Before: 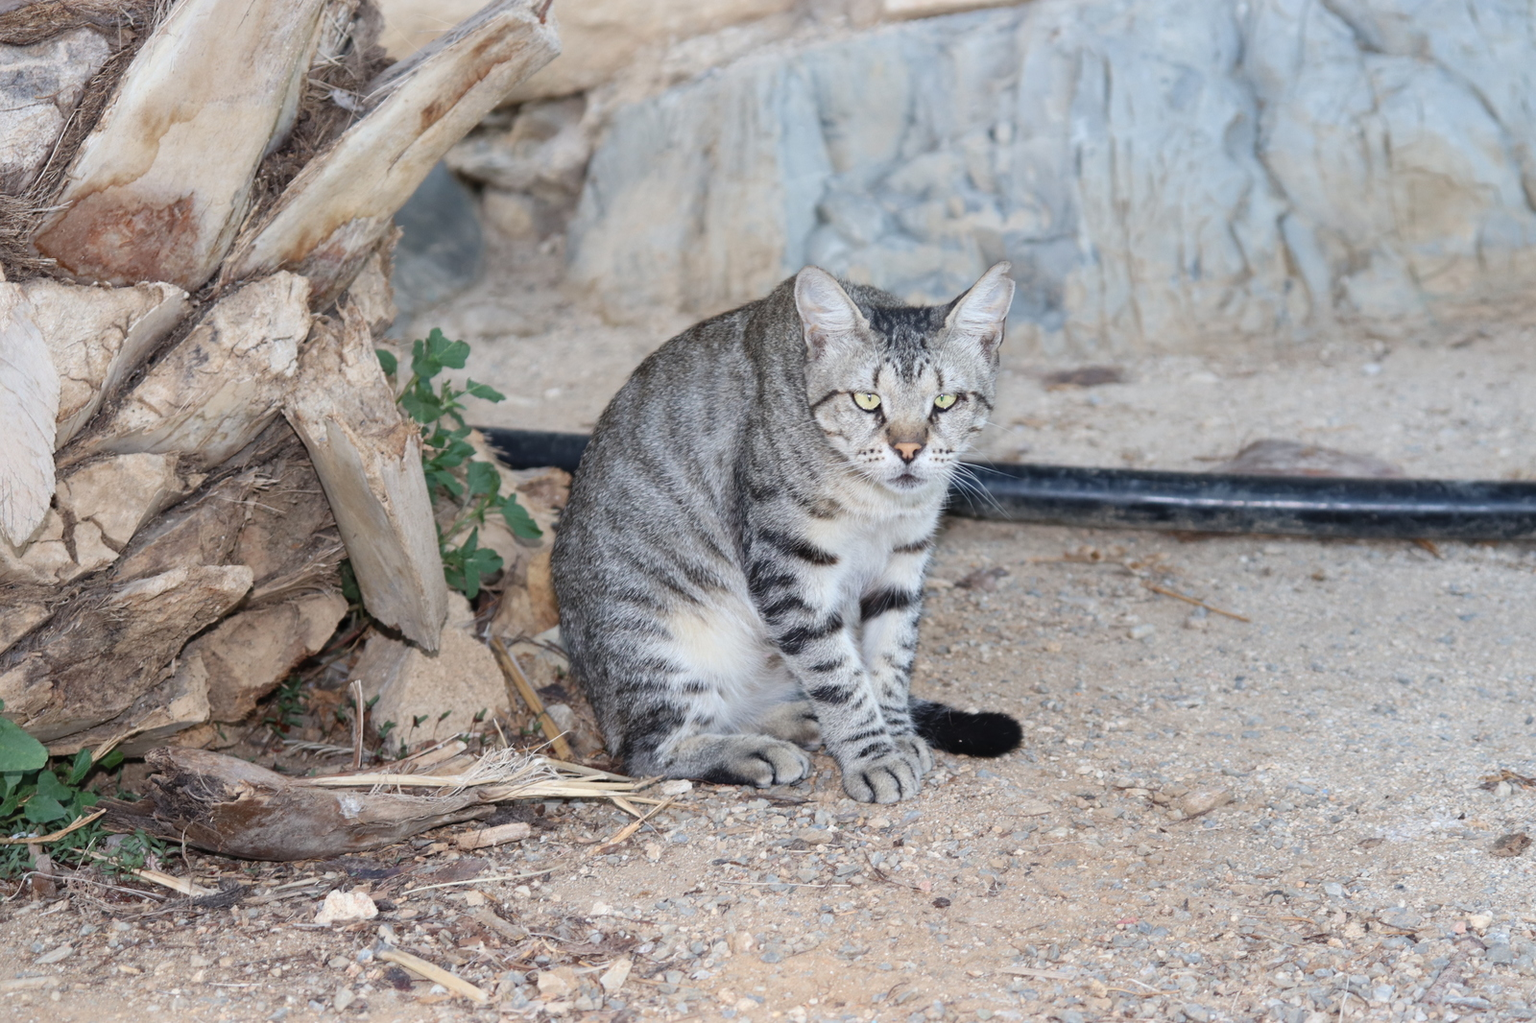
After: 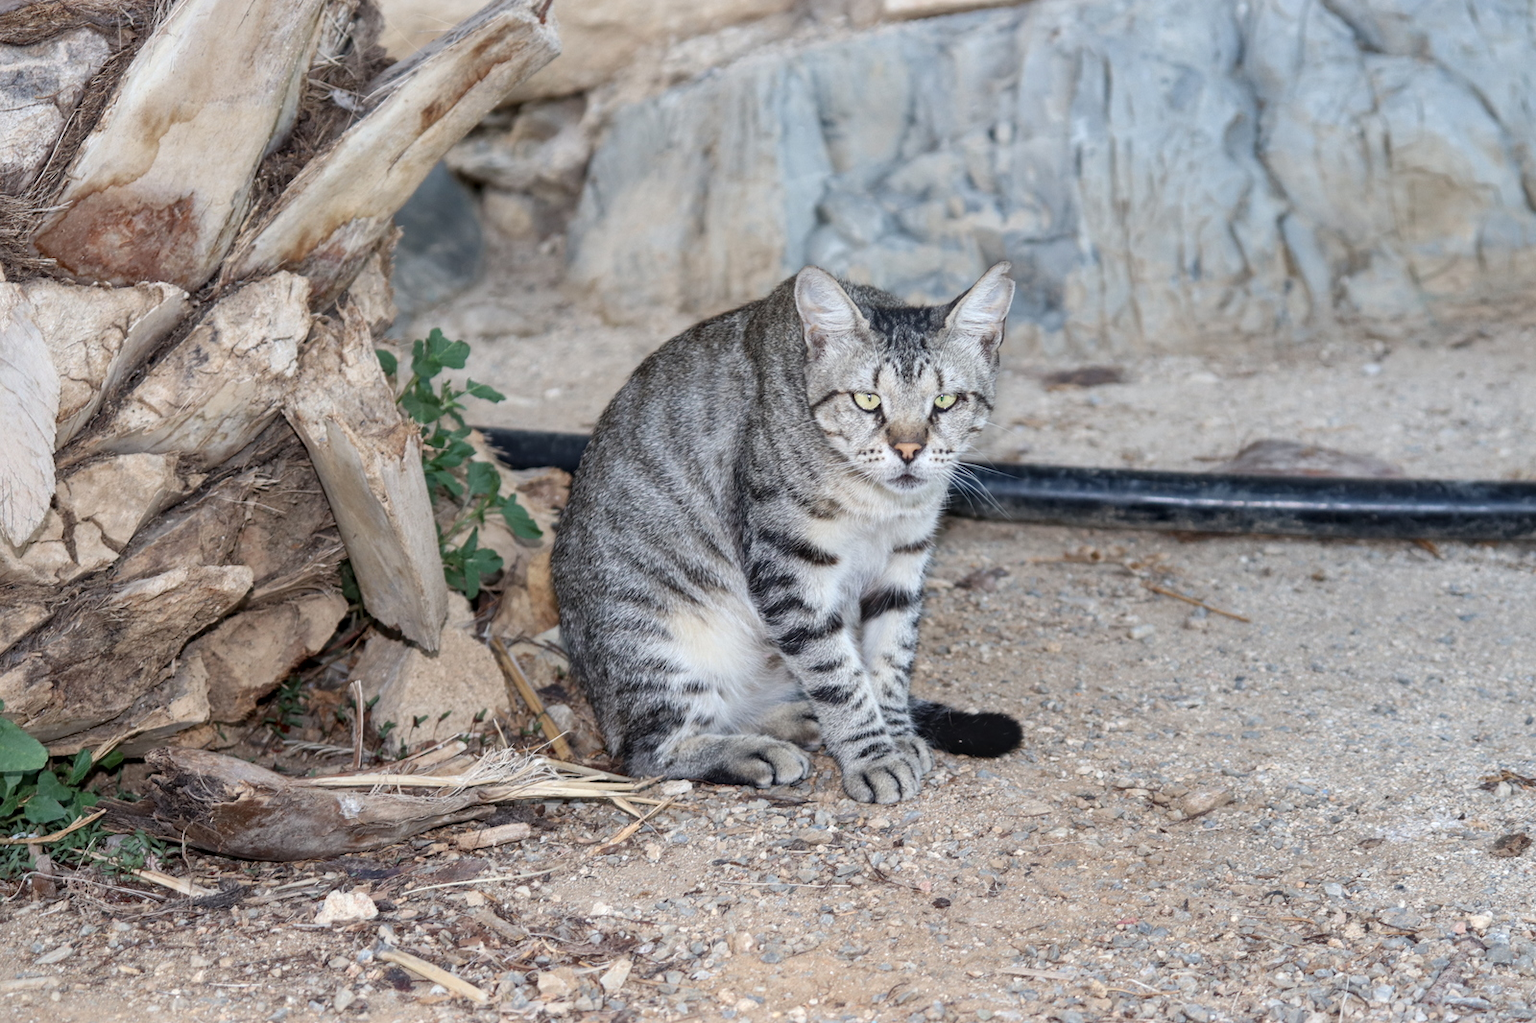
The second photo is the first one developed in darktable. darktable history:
shadows and highlights: shadows 49, highlights -41, soften with gaussian
local contrast: on, module defaults
